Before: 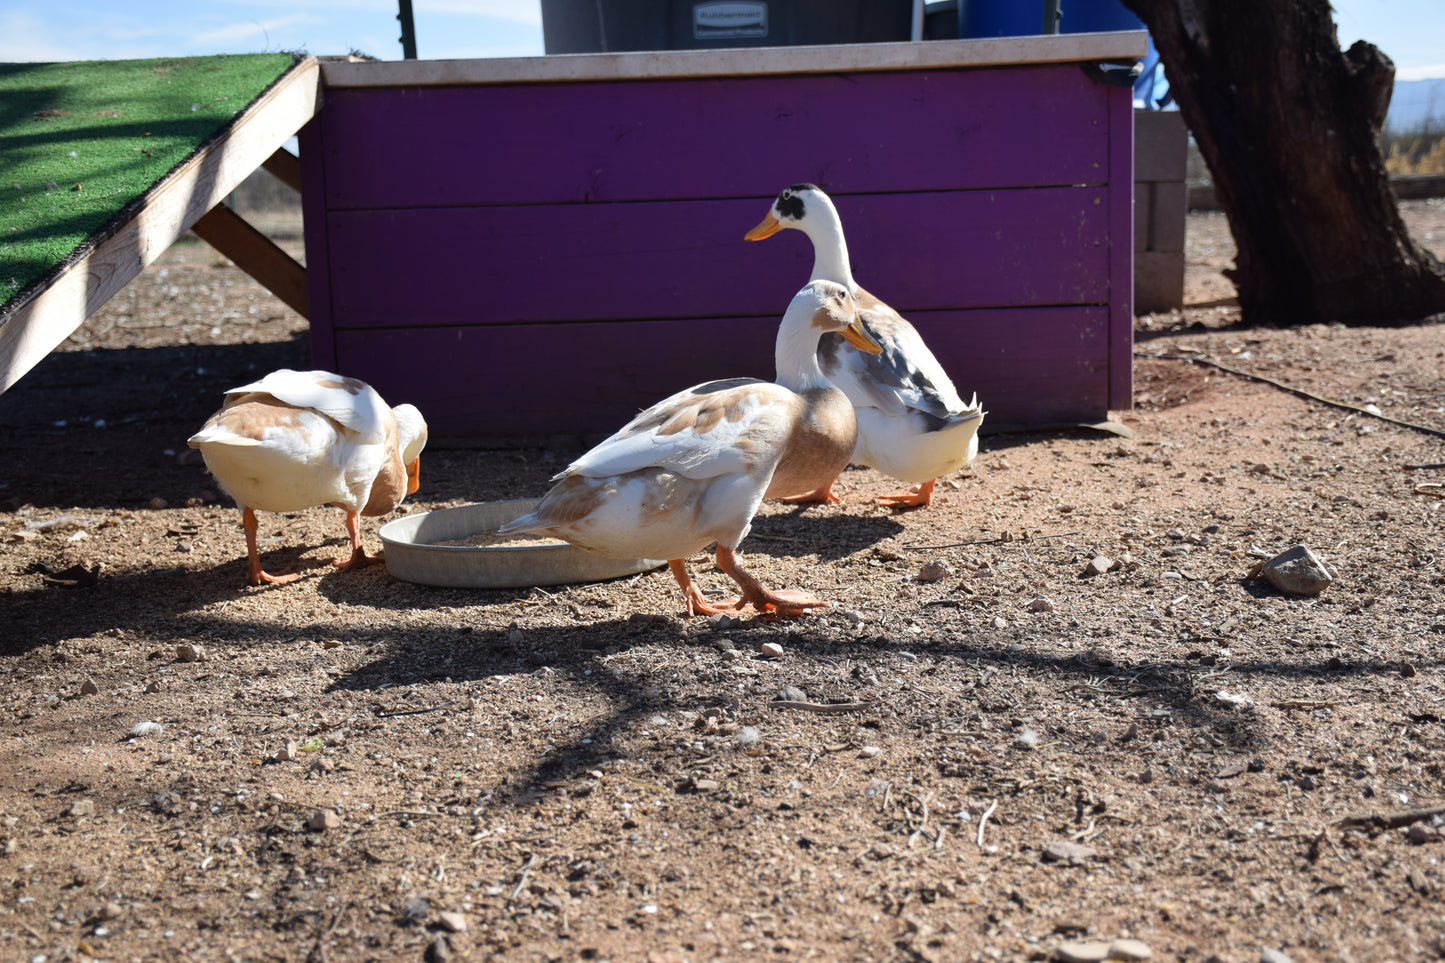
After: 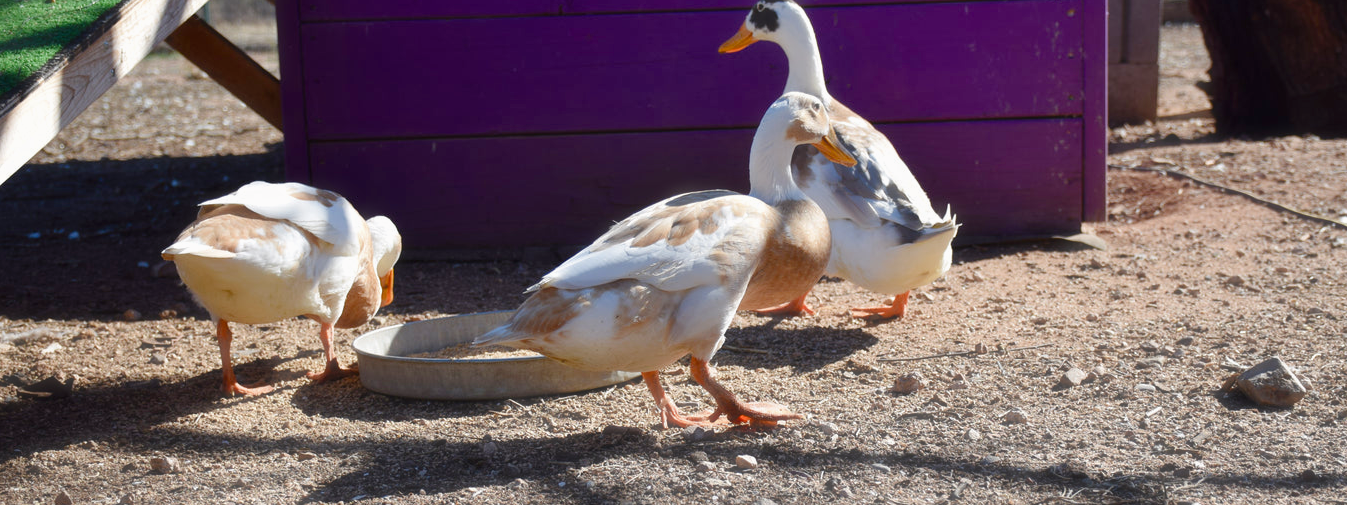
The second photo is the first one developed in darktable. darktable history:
haze removal: strength -0.111, compatibility mode true, adaptive false
color balance rgb: perceptual saturation grading › global saturation 25.709%, perceptual saturation grading › highlights -50.153%, perceptual saturation grading › shadows 31.156%, perceptual brilliance grading › global brilliance 2.577%, perceptual brilliance grading › highlights -3.273%, perceptual brilliance grading › shadows 3.391%, global vibrance 20%
crop: left 1.802%, top 19.54%, right 4.97%, bottom 27.953%
